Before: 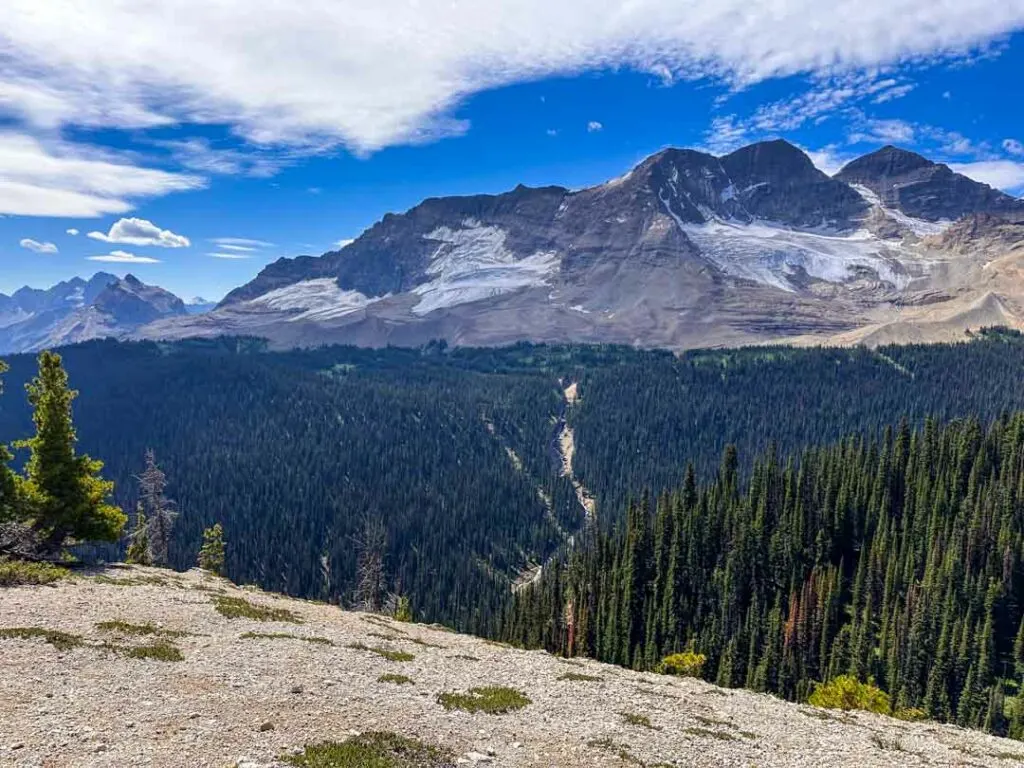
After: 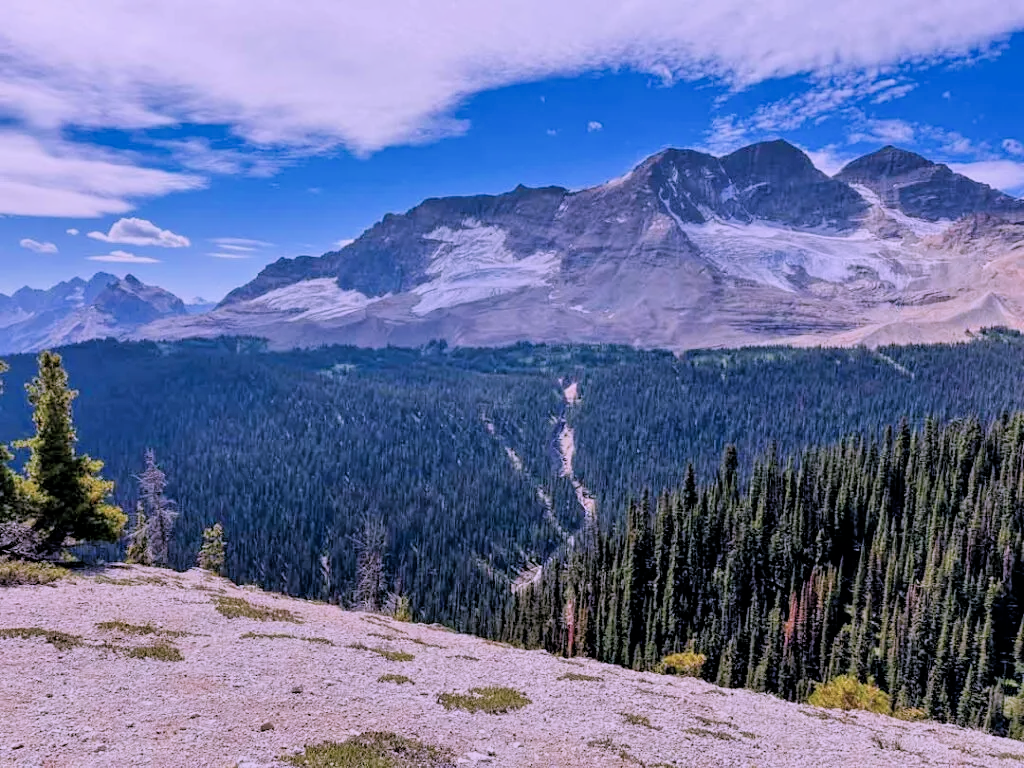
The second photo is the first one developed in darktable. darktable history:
filmic rgb: black relative exposure -4.38 EV, white relative exposure 4.56 EV, hardness 2.37, contrast 1.05
color correction: highlights a* 15.03, highlights b* -25.07
tone equalizer: -8 EV 1 EV, -7 EV 1 EV, -6 EV 1 EV, -5 EV 1 EV, -4 EV 1 EV, -3 EV 0.75 EV, -2 EV 0.5 EV, -1 EV 0.25 EV
